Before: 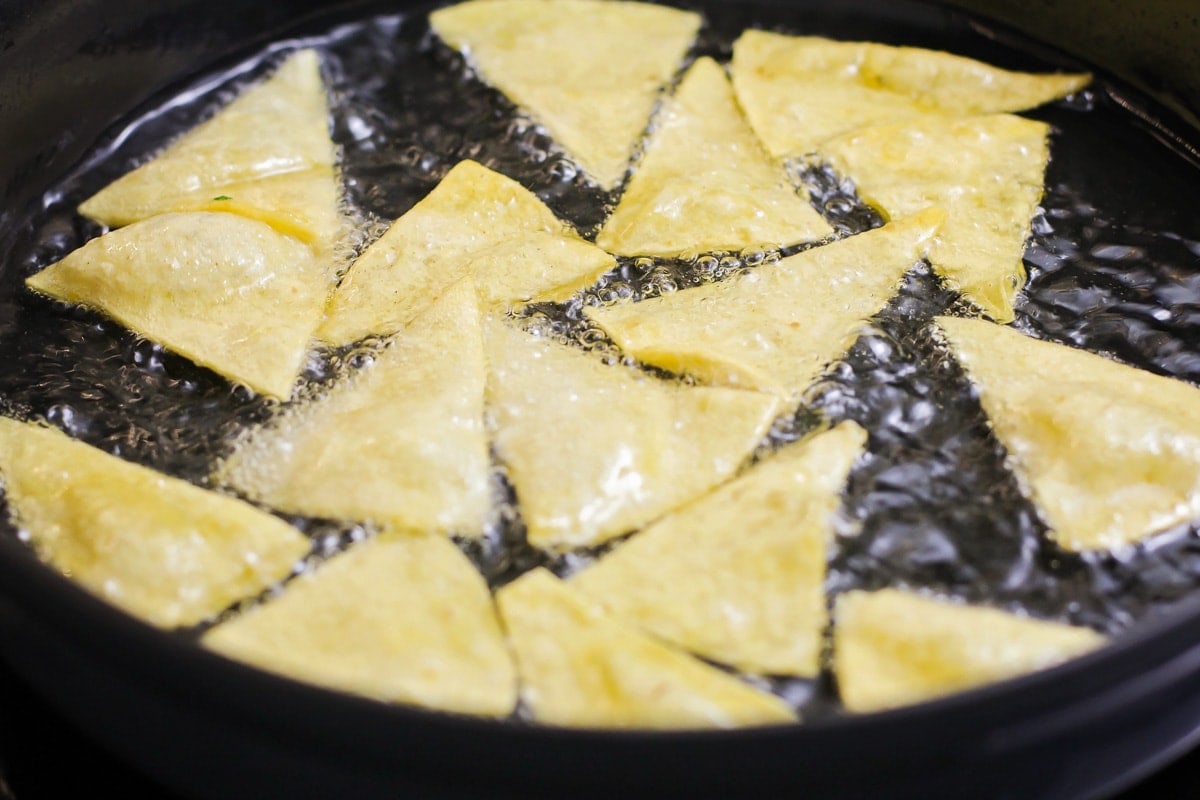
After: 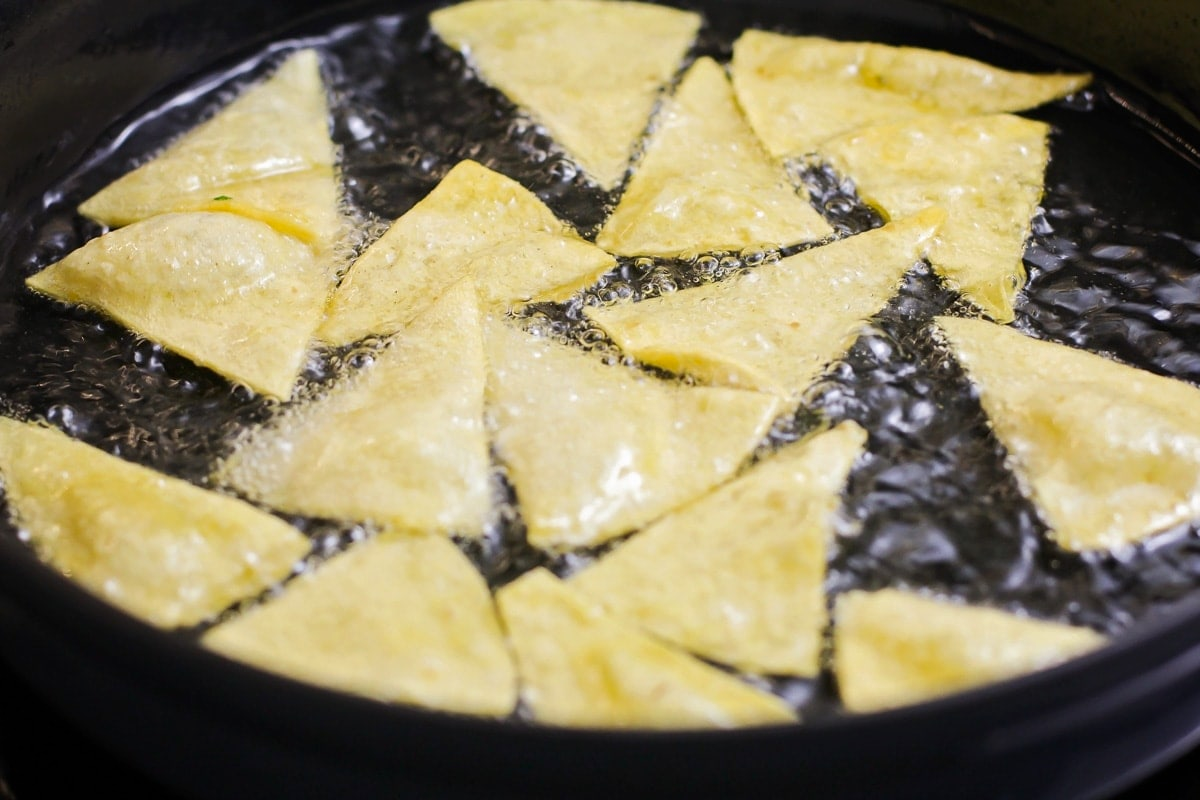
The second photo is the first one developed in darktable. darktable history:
contrast brightness saturation: contrast 0.034, brightness -0.036
